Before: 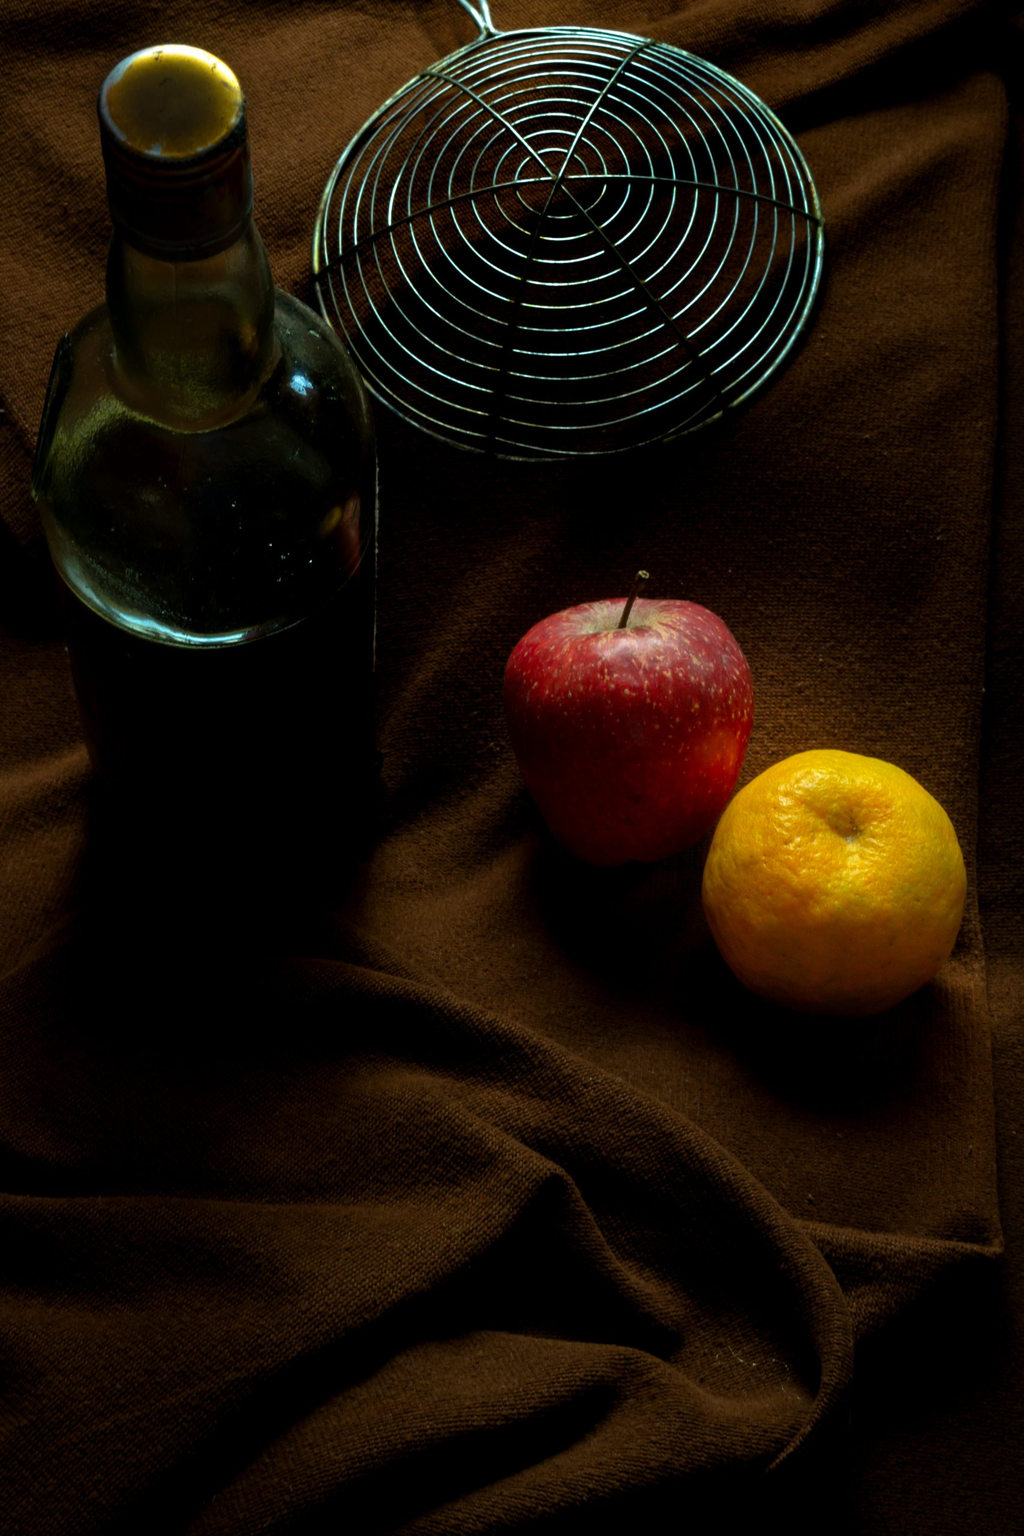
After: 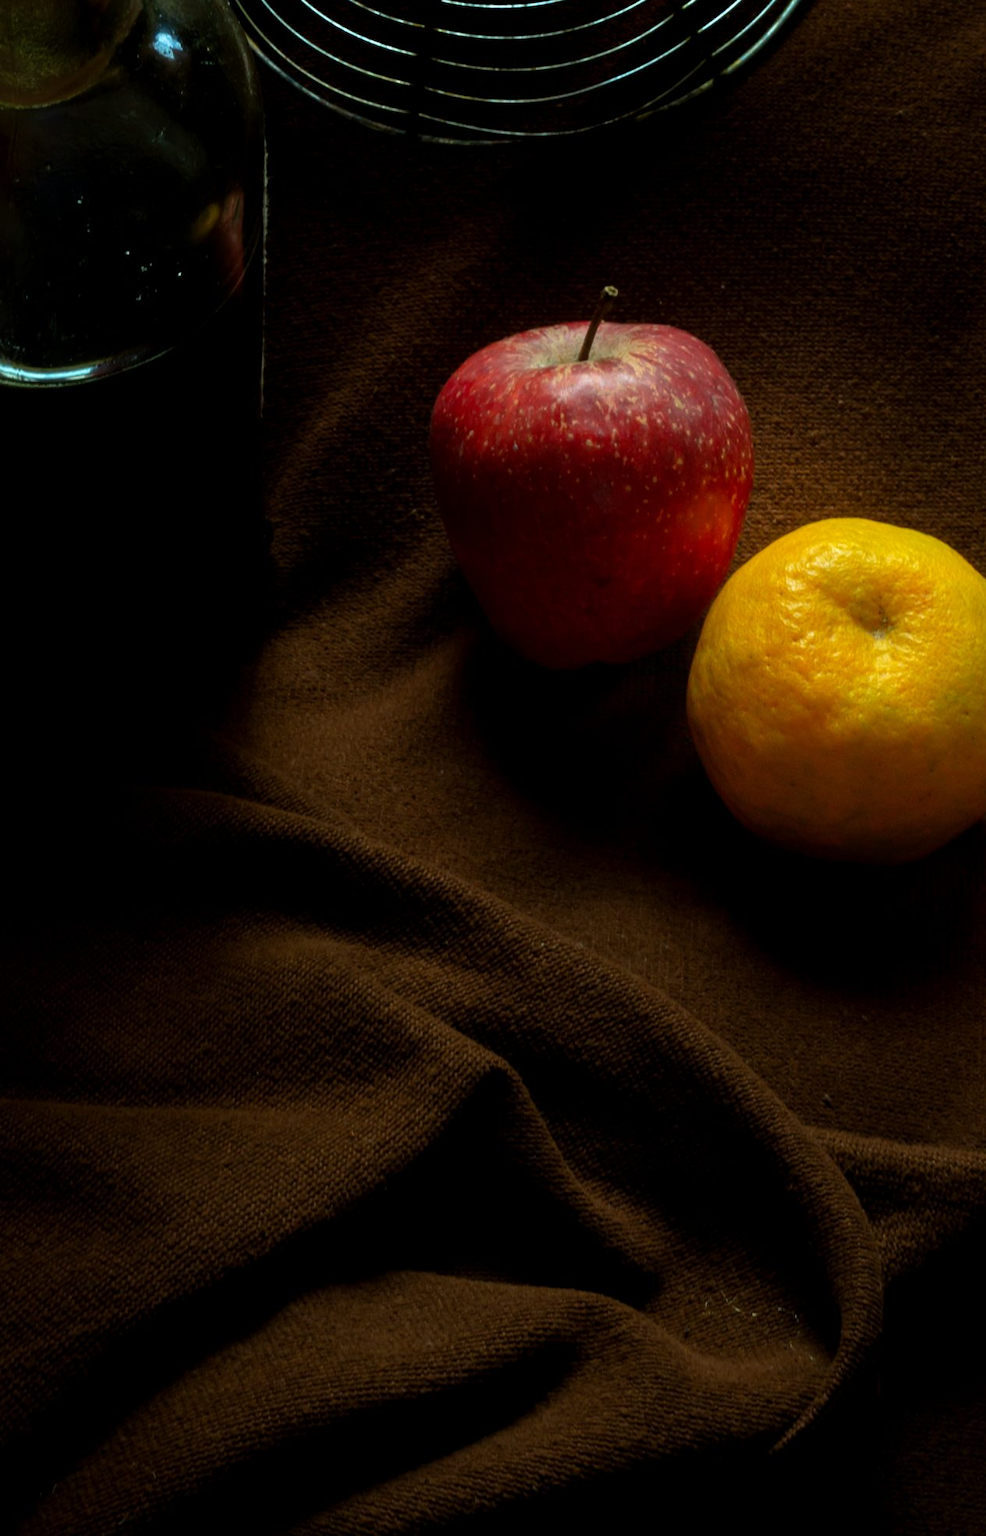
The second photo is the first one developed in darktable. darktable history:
crop: left 16.846%, top 22.807%, right 8.809%
